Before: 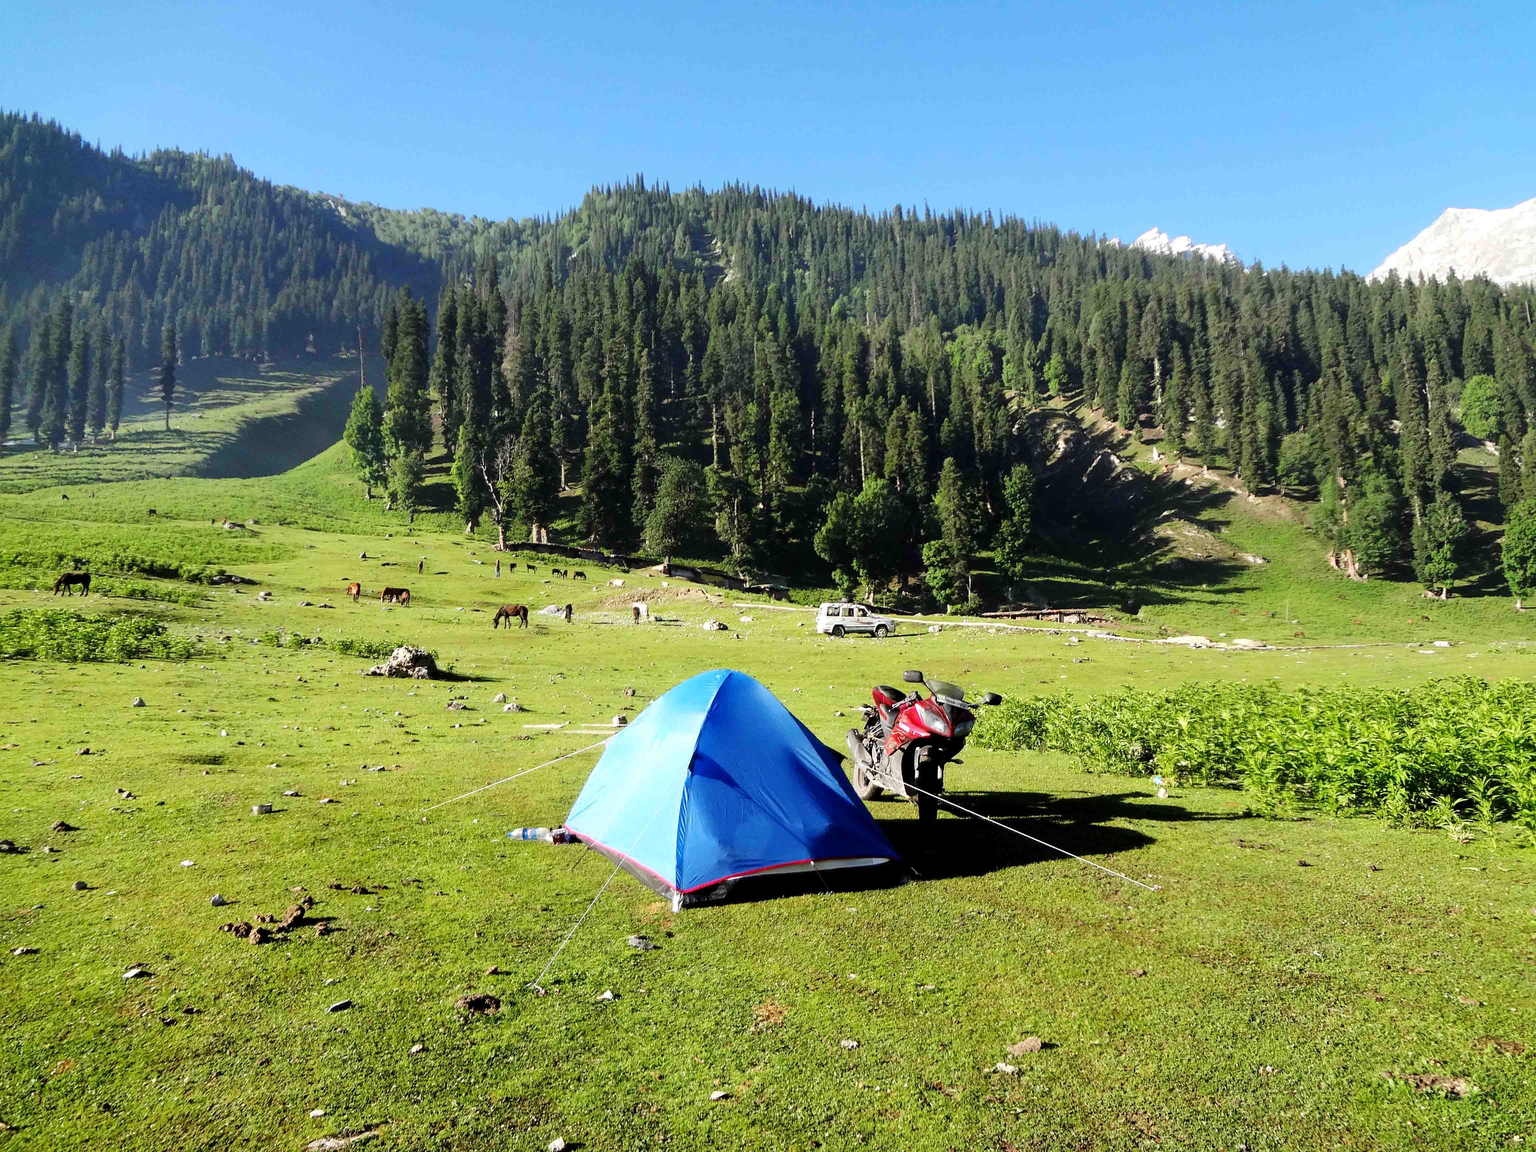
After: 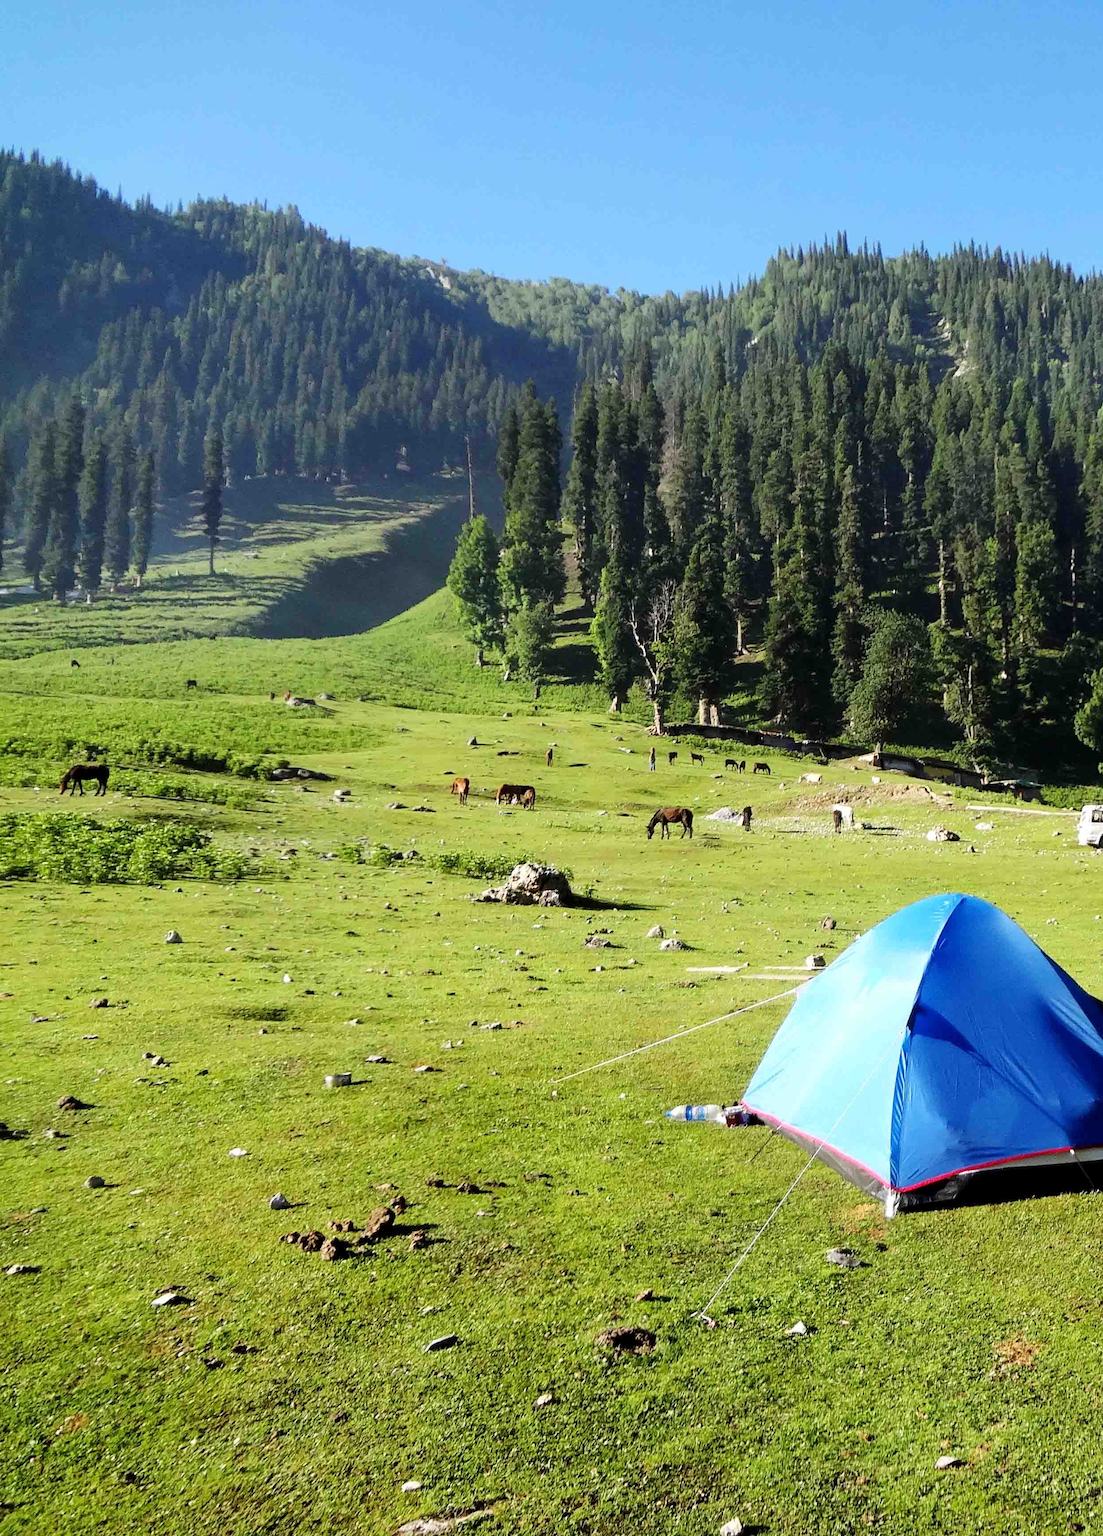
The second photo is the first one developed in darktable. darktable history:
white balance: red 1, blue 1
crop: left 0.587%, right 45.588%, bottom 0.086%
exposure: compensate highlight preservation false
